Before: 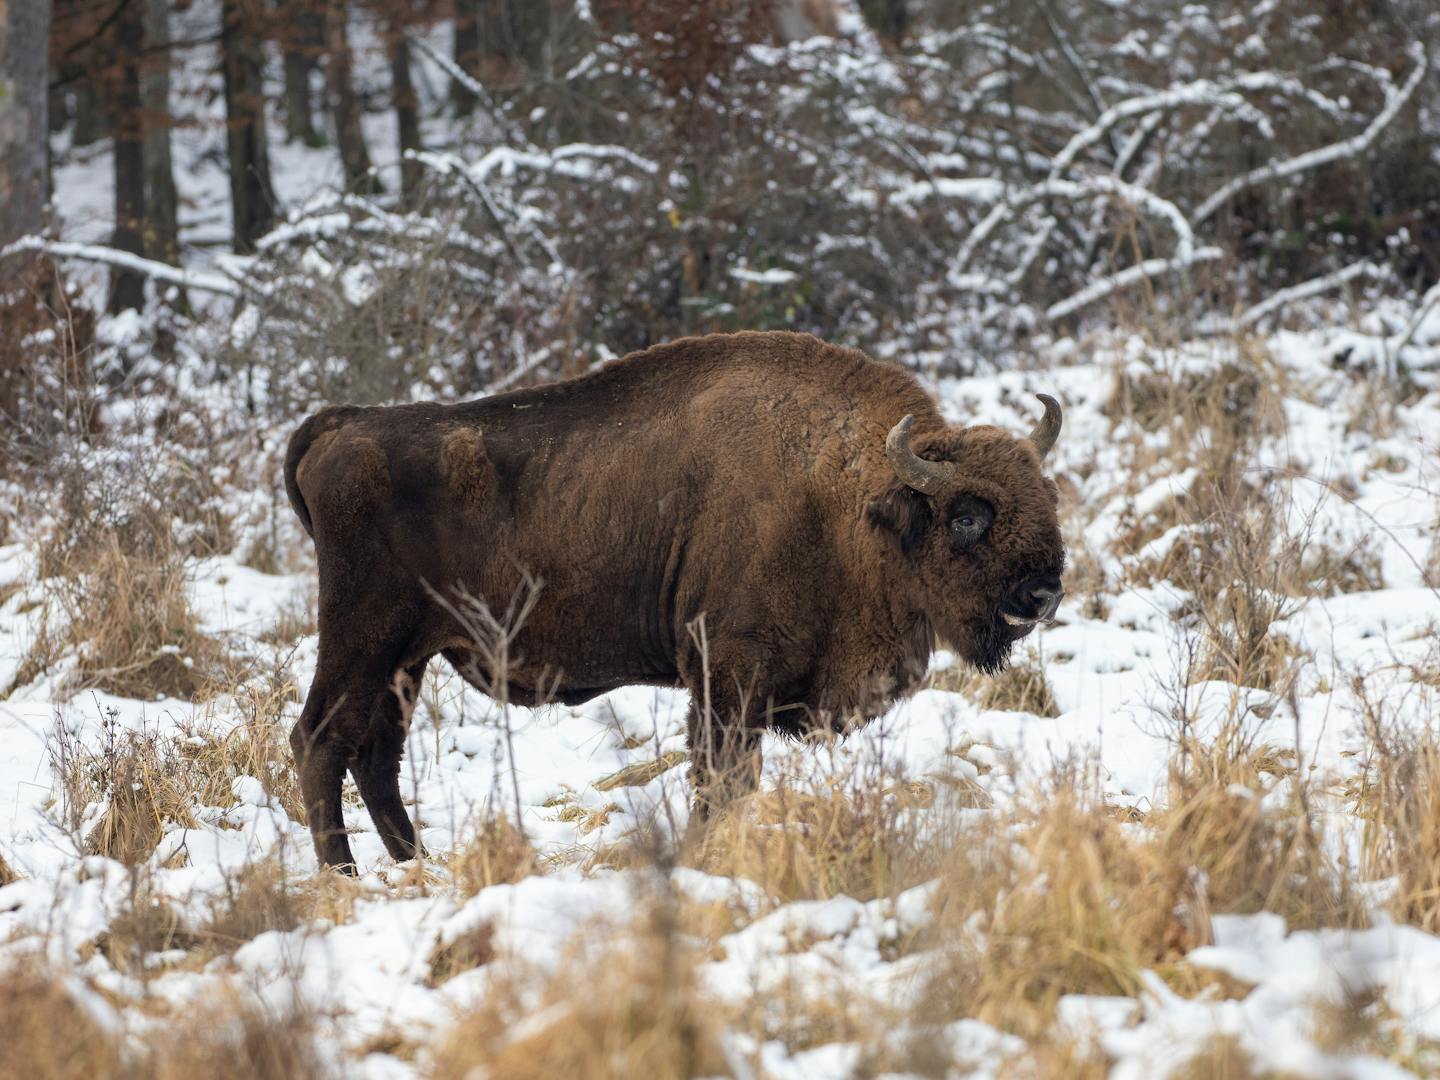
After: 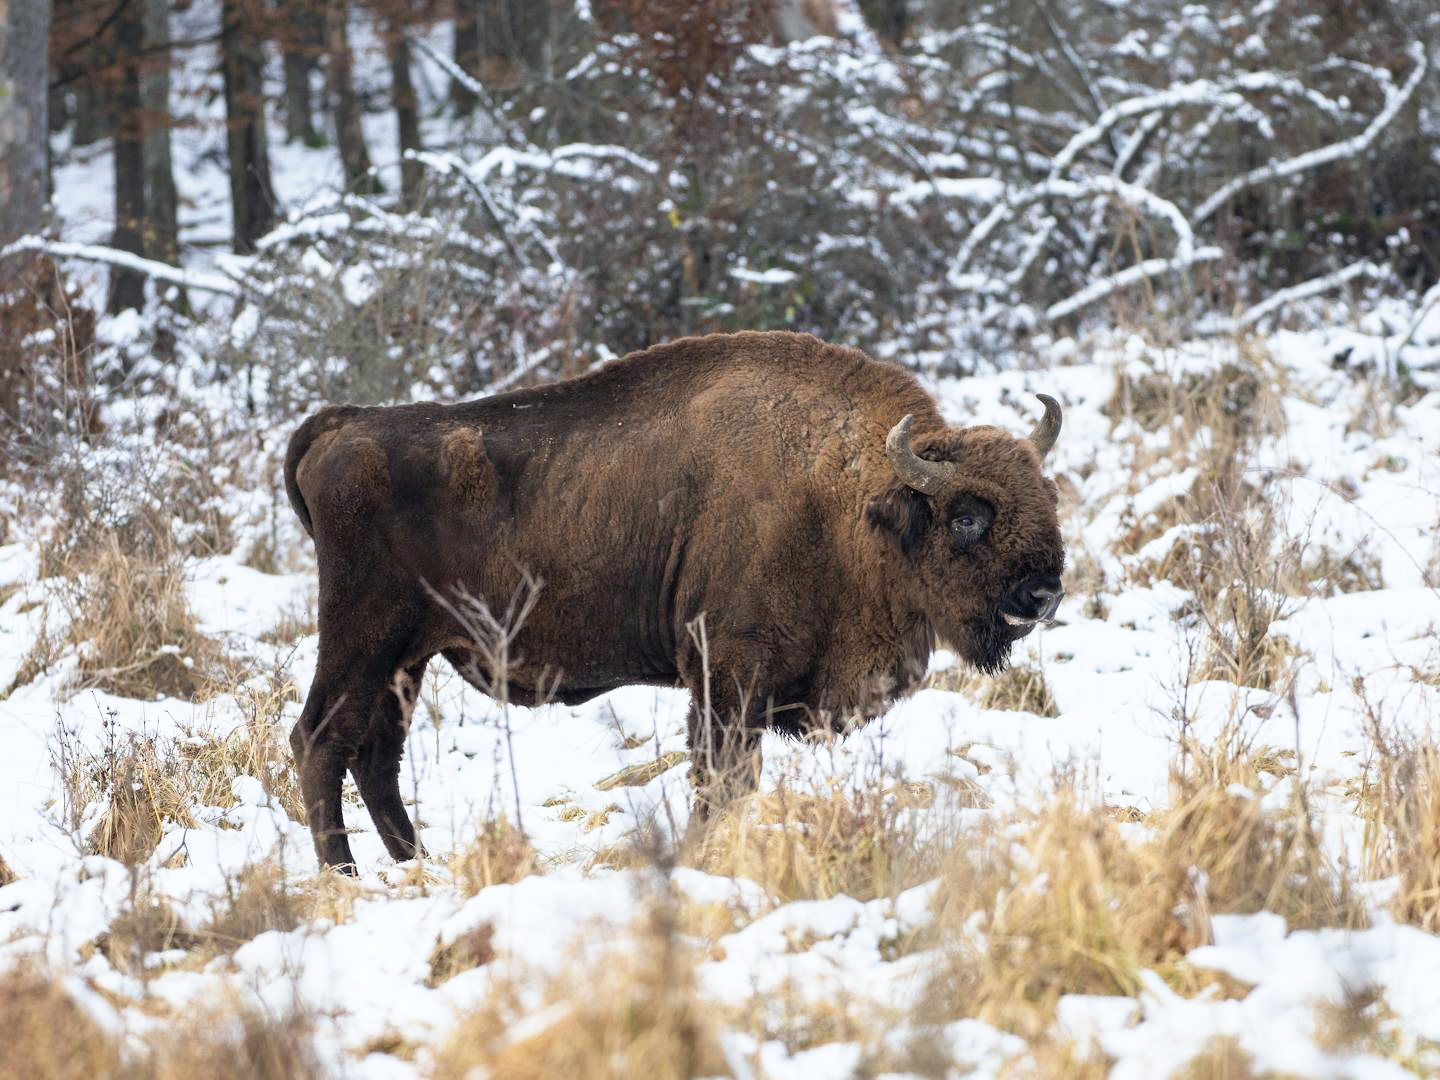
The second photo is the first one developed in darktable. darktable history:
base curve: curves: ch0 [(0, 0) (0.579, 0.807) (1, 1)], preserve colors none
exposure: compensate highlight preservation false
white balance: red 0.967, blue 1.049
